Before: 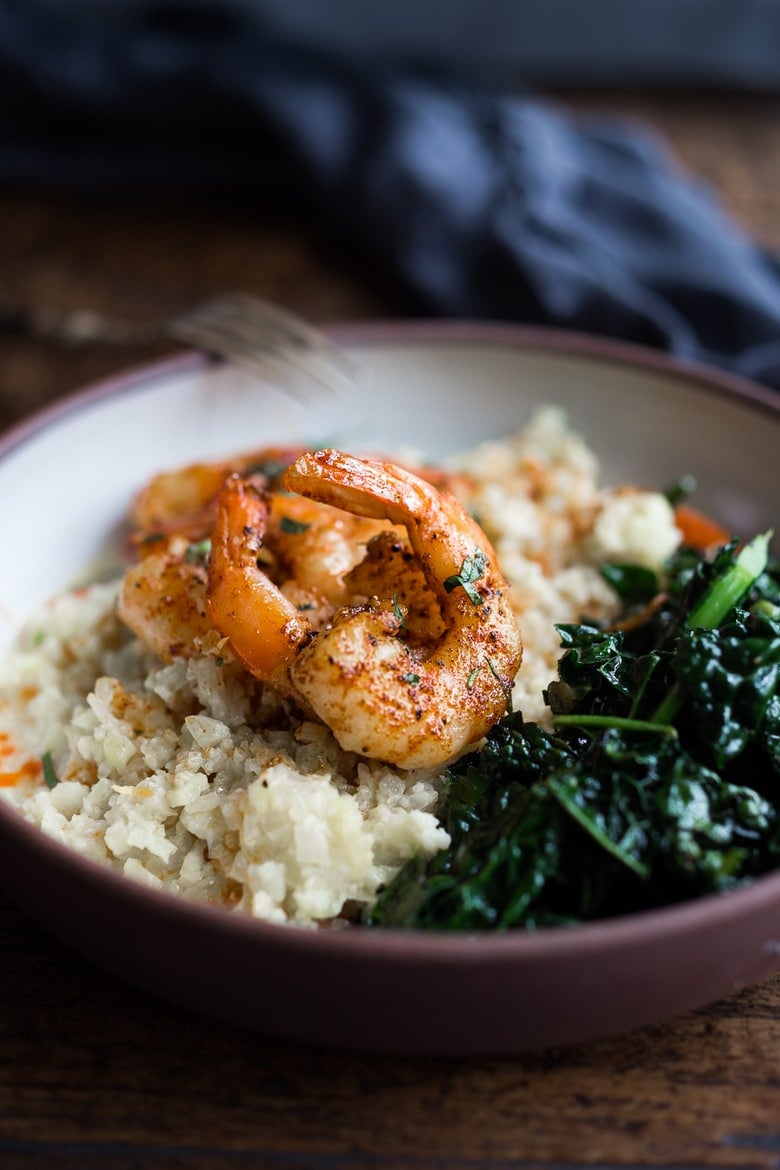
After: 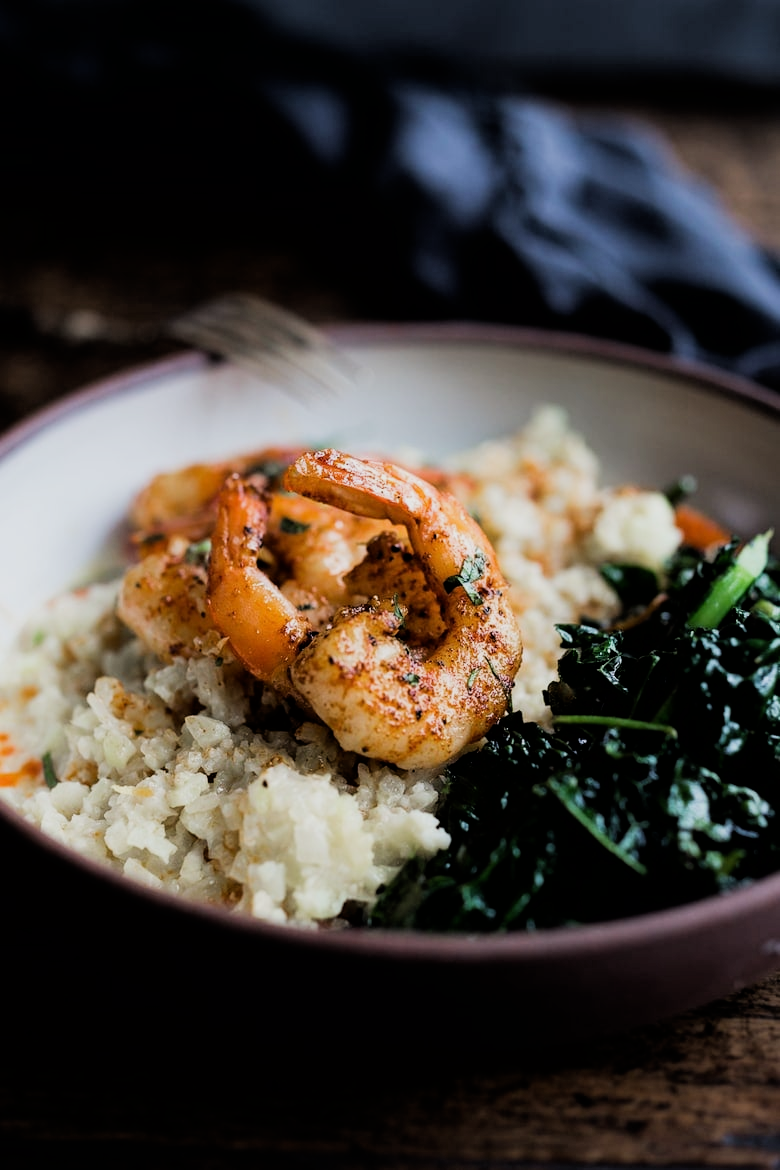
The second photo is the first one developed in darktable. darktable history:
filmic rgb: black relative exposure -5.1 EV, white relative exposure 3.52 EV, hardness 3.17, contrast 1.184, highlights saturation mix -49.27%
